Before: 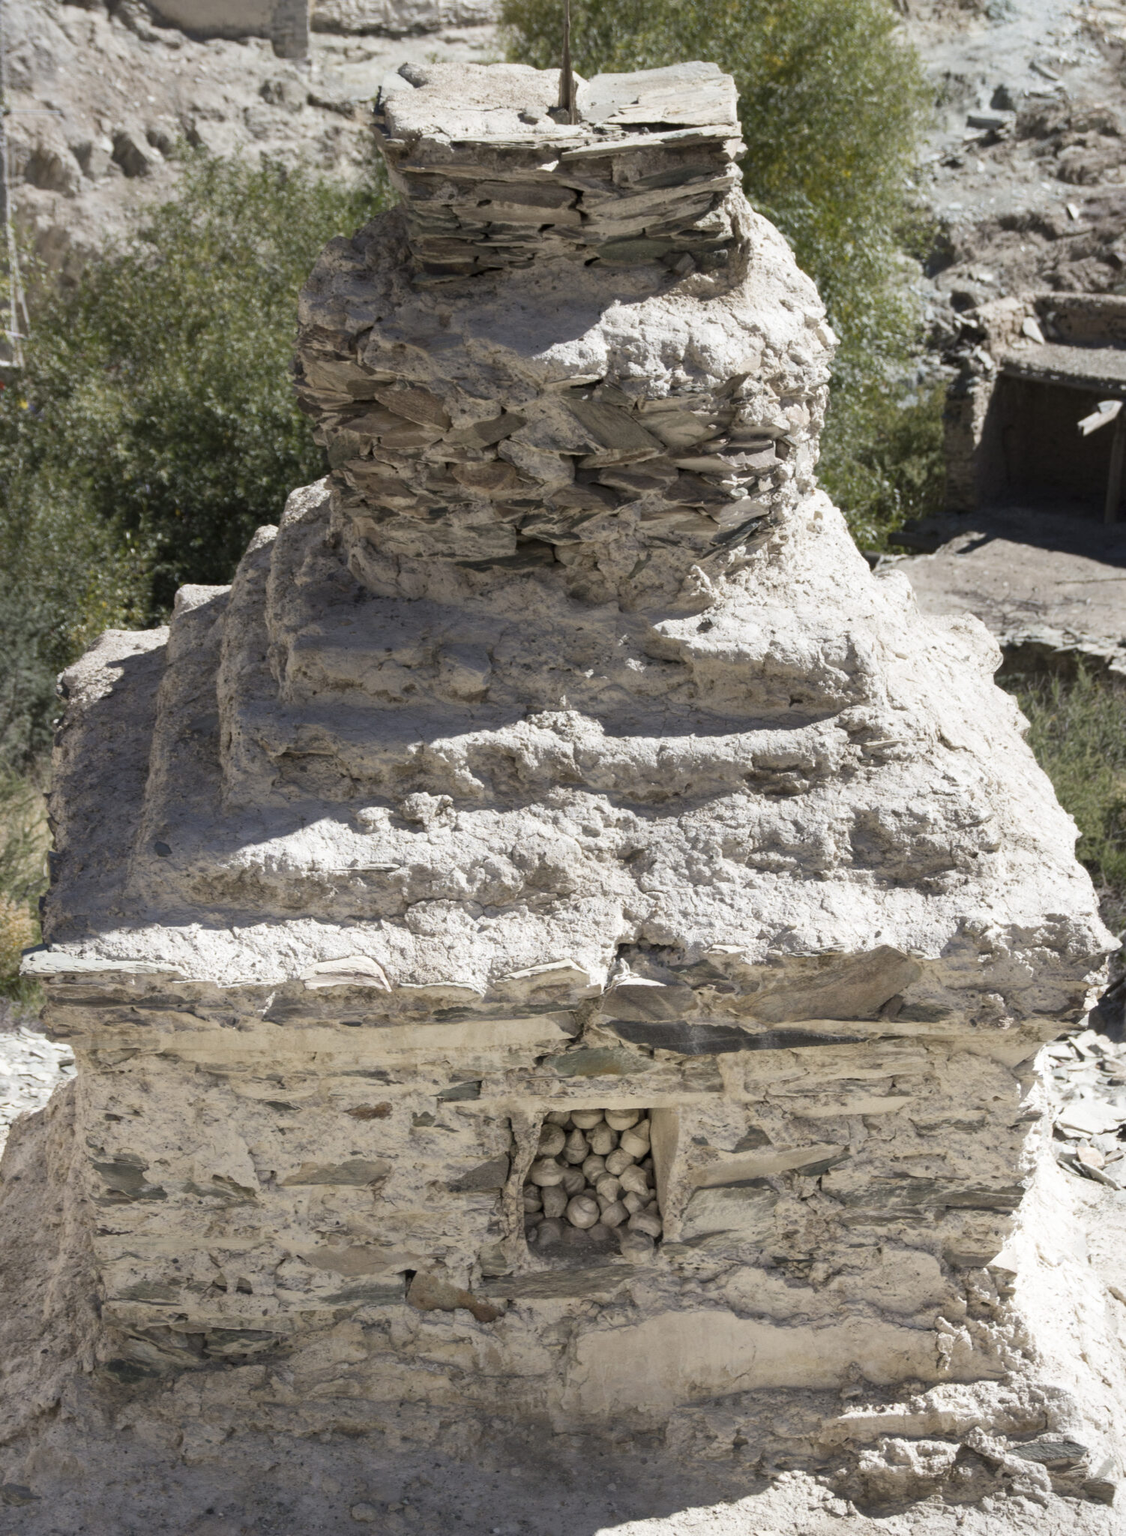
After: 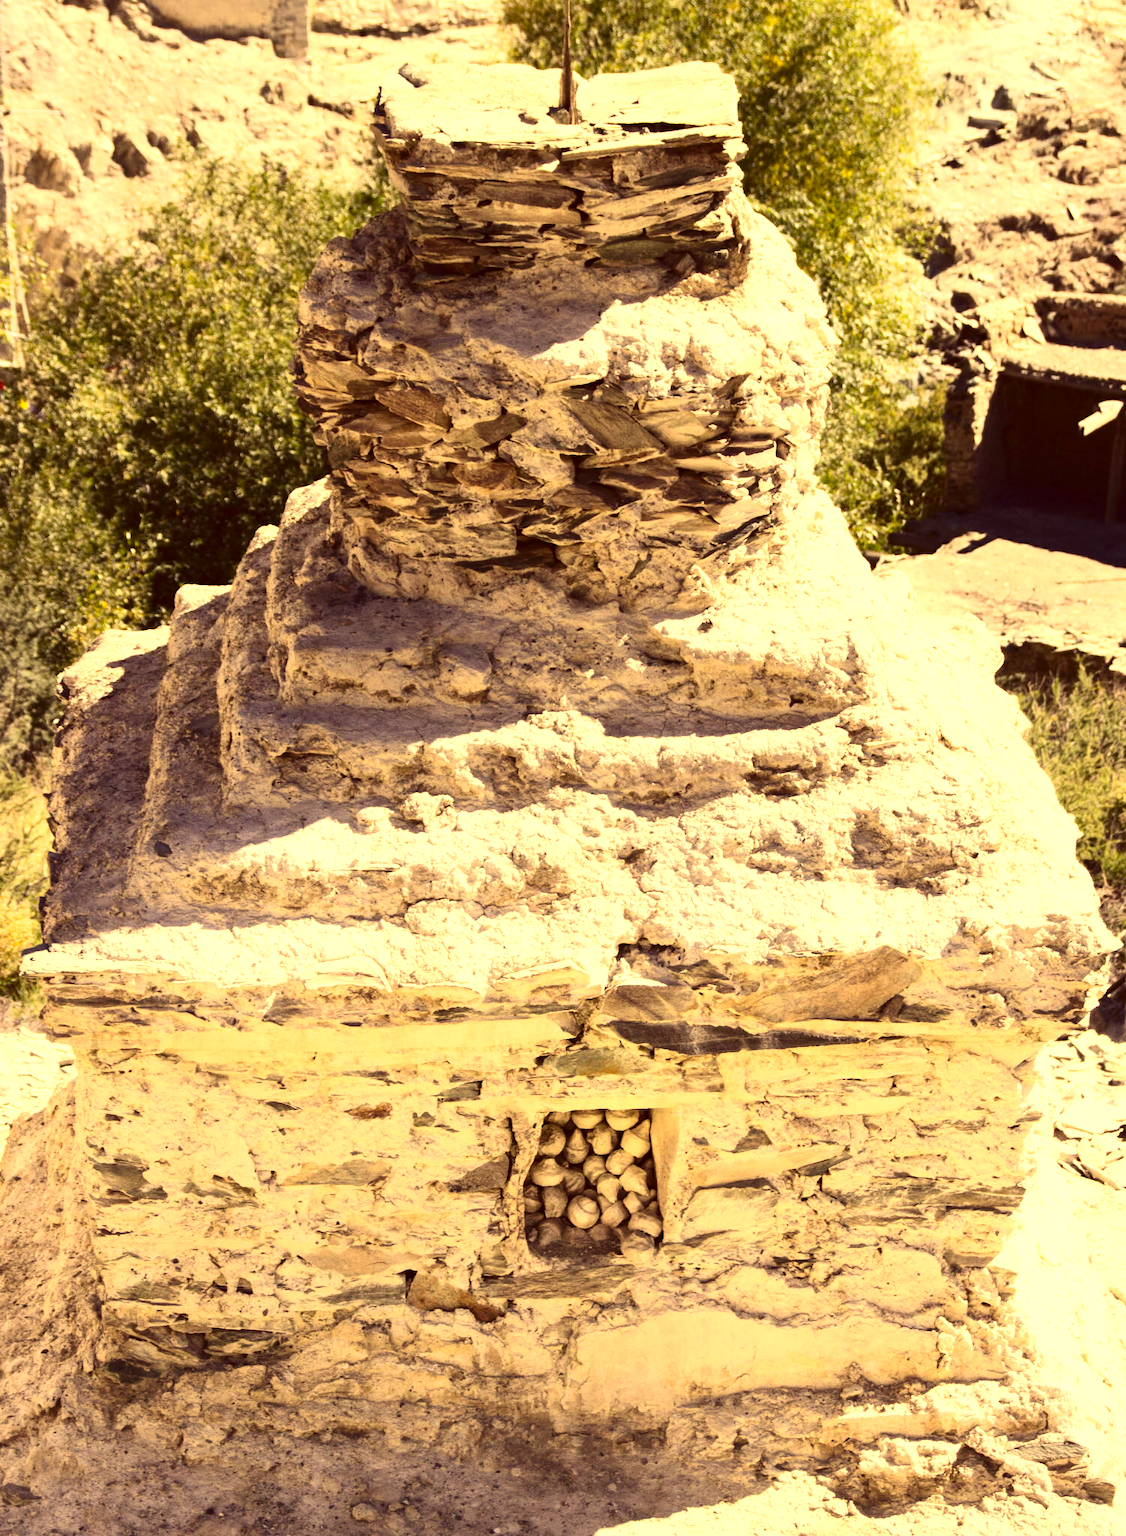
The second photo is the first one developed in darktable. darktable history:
exposure: black level correction -0.005, exposure 1.007 EV, compensate exposure bias true, compensate highlight preservation false
color correction: highlights a* 10.09, highlights b* 38.65, shadows a* 14.17, shadows b* 3.38
contrast brightness saturation: contrast 0.333, brightness -0.069, saturation 0.171
